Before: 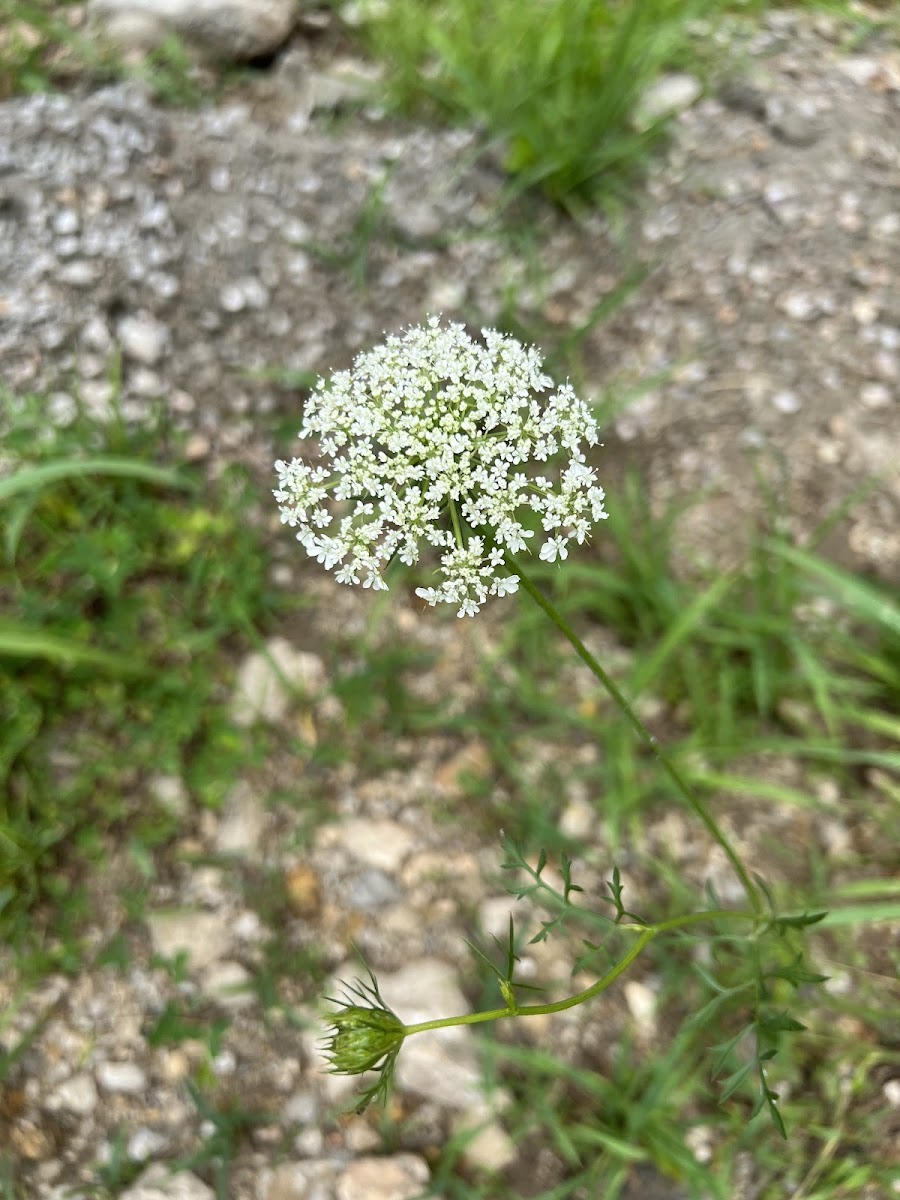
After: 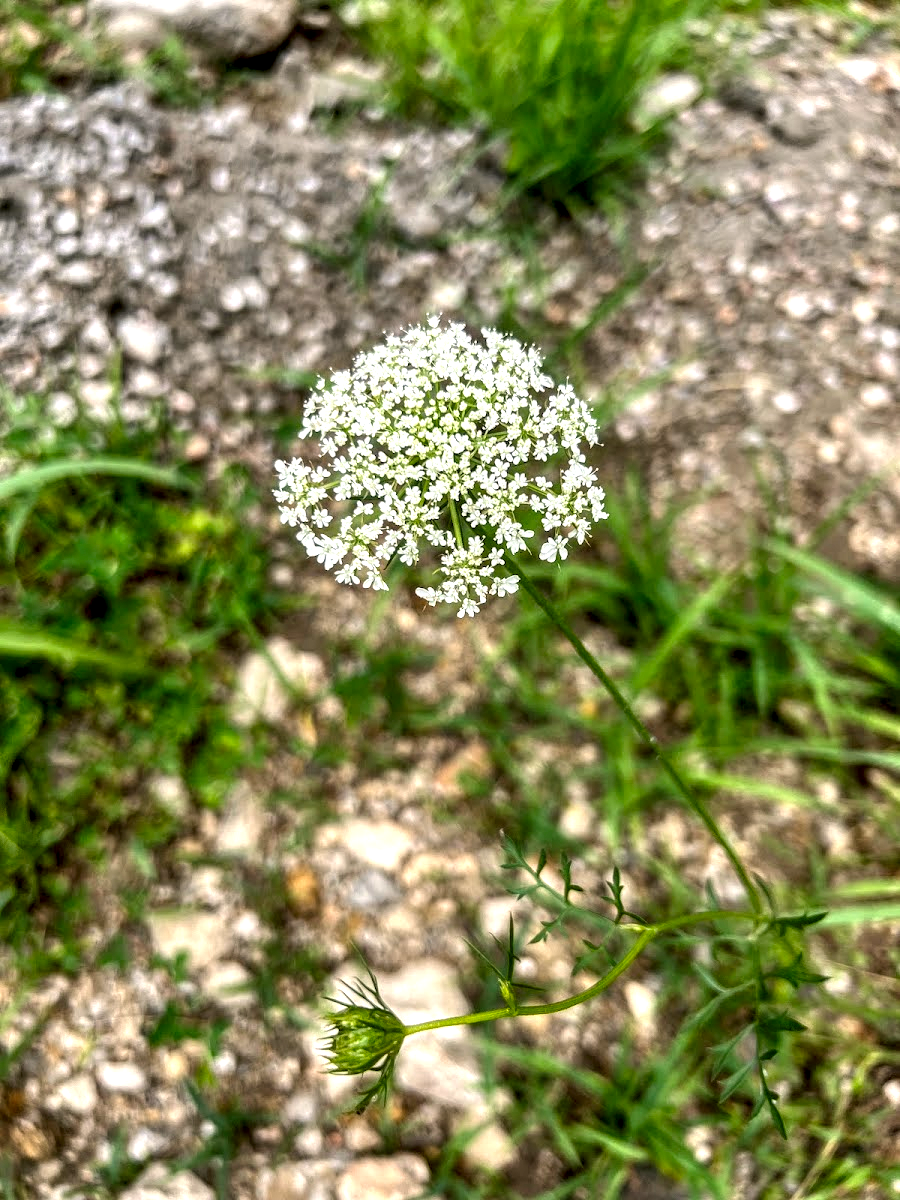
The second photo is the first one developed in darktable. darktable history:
color correction: highlights a* 3.22, highlights b* 1.93, saturation 1.19
local contrast: highlights 19%, detail 186%
